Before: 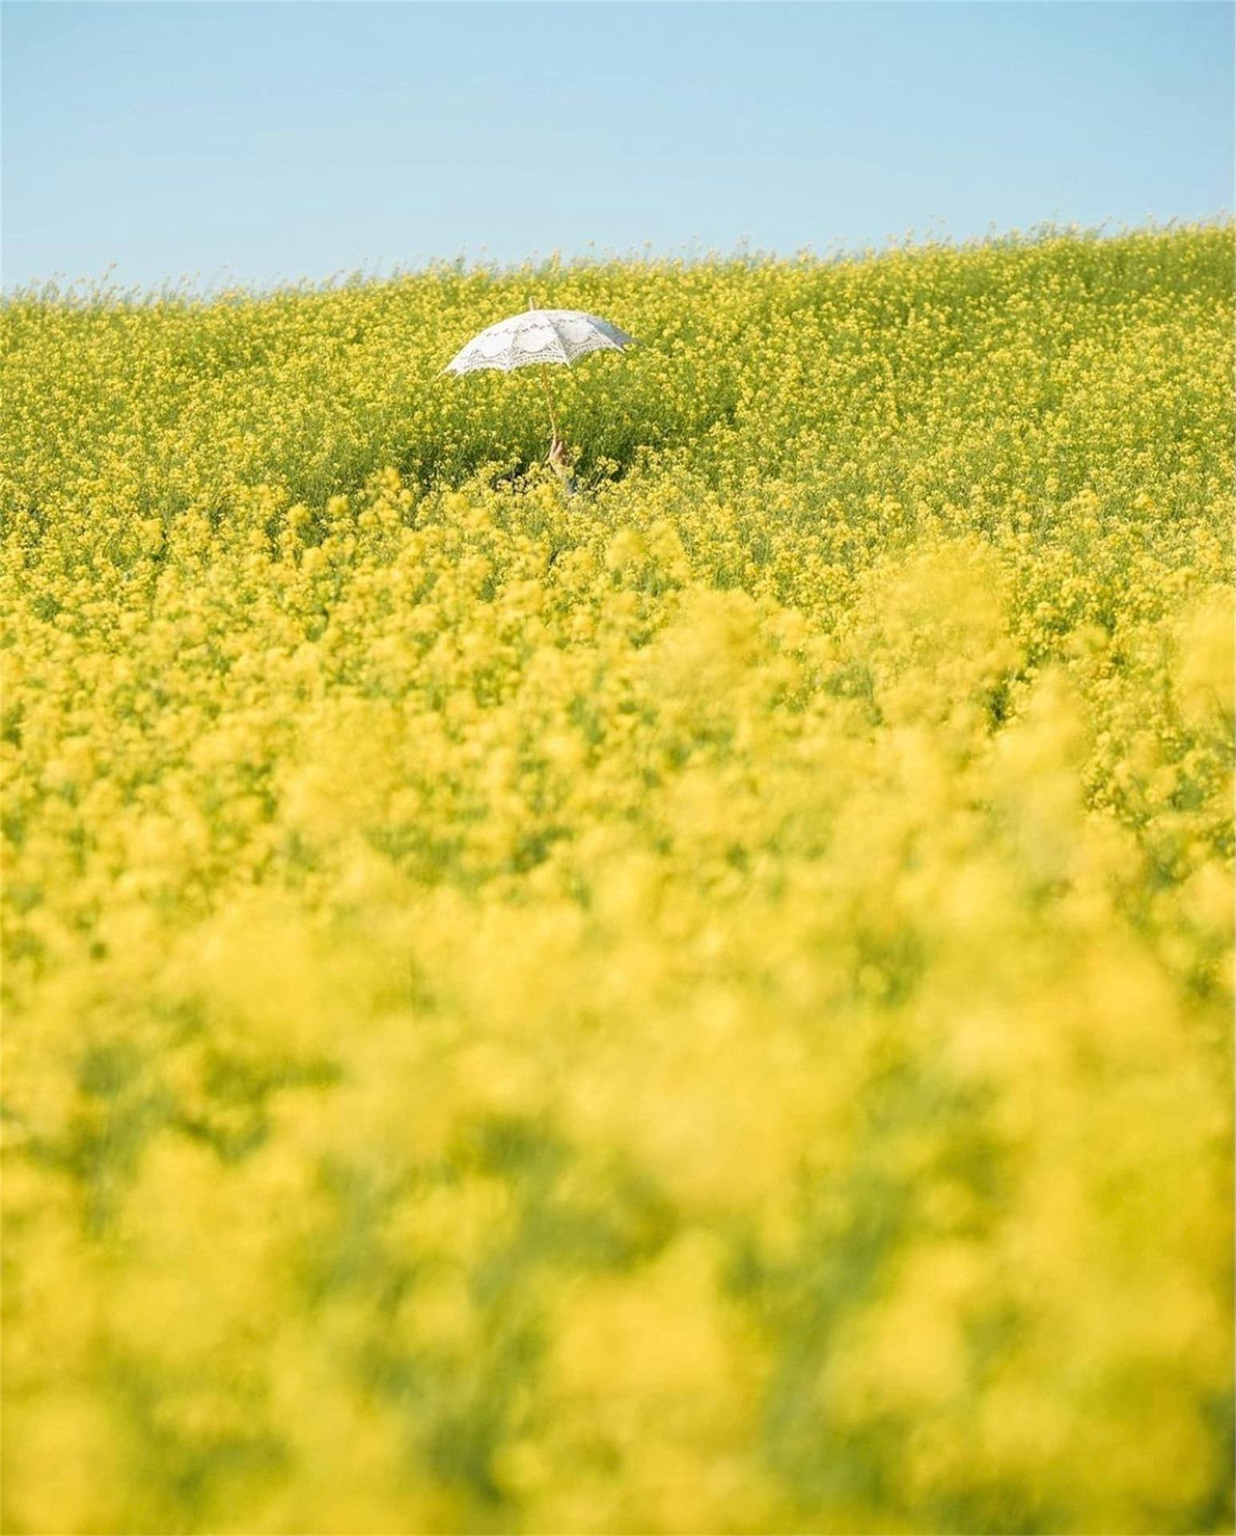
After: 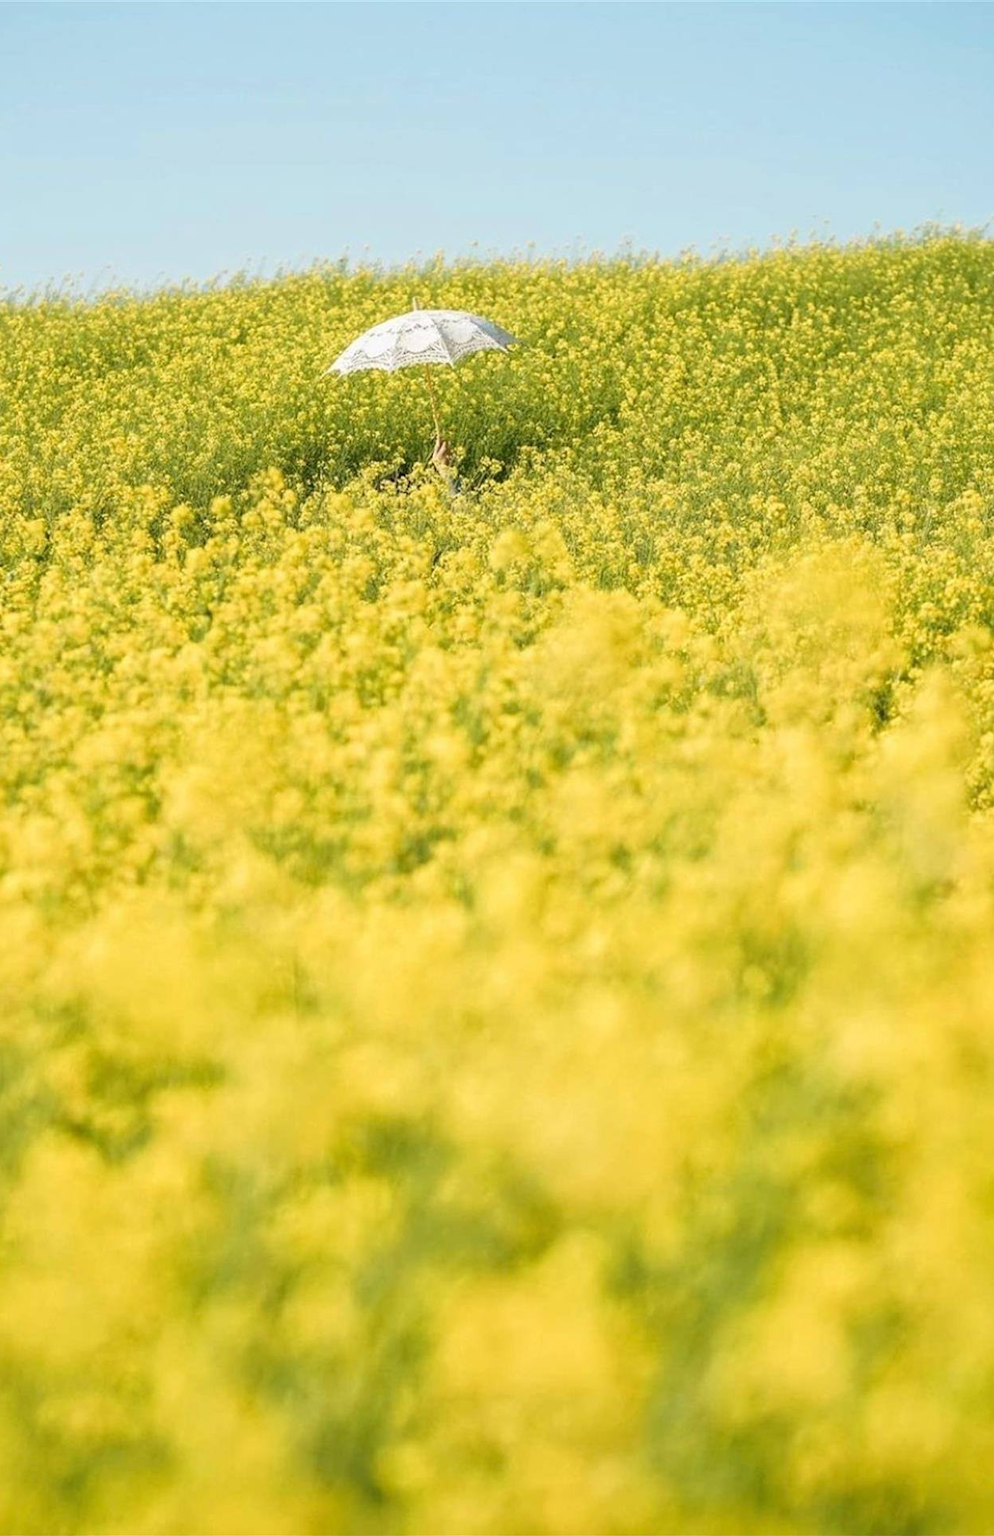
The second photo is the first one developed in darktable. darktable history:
crop and rotate: left 9.472%, right 10.14%
